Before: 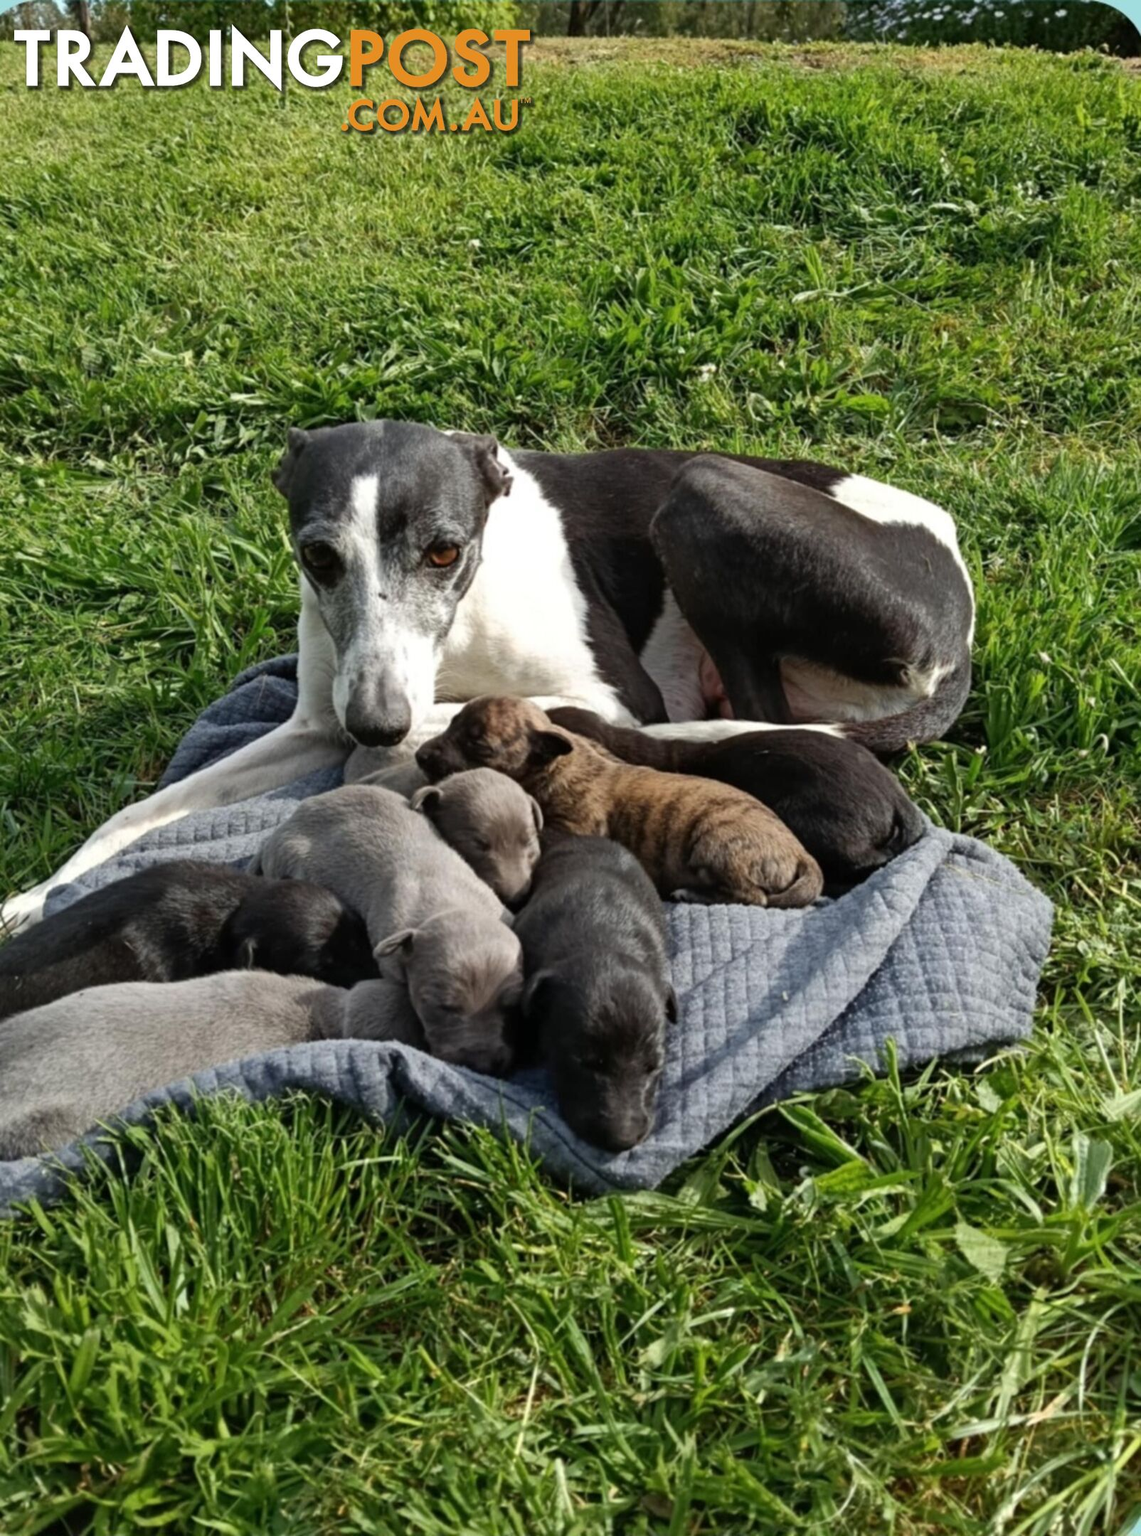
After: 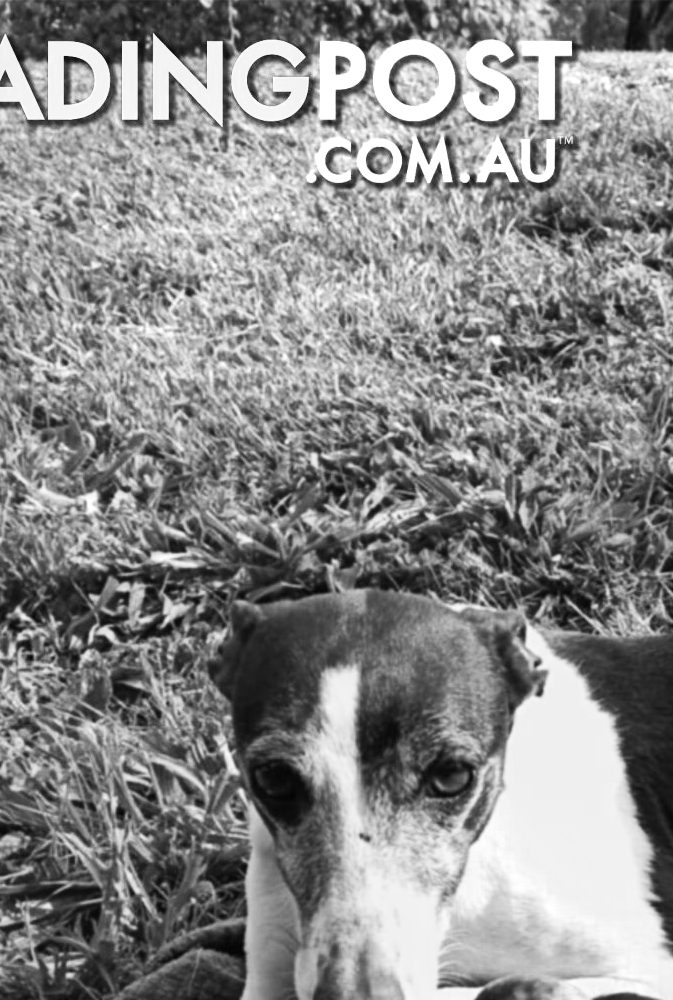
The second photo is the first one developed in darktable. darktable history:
monochrome: a -71.75, b 75.82
crop and rotate: left 10.817%, top 0.062%, right 47.194%, bottom 53.626%
contrast brightness saturation: contrast 0.23, brightness 0.1, saturation 0.29
color zones: curves: ch0 [(0.018, 0.548) (0.197, 0.654) (0.425, 0.447) (0.605, 0.658) (0.732, 0.579)]; ch1 [(0.105, 0.531) (0.224, 0.531) (0.386, 0.39) (0.618, 0.456) (0.732, 0.456) (0.956, 0.421)]; ch2 [(0.039, 0.583) (0.215, 0.465) (0.399, 0.544) (0.465, 0.548) (0.614, 0.447) (0.724, 0.43) (0.882, 0.623) (0.956, 0.632)]
